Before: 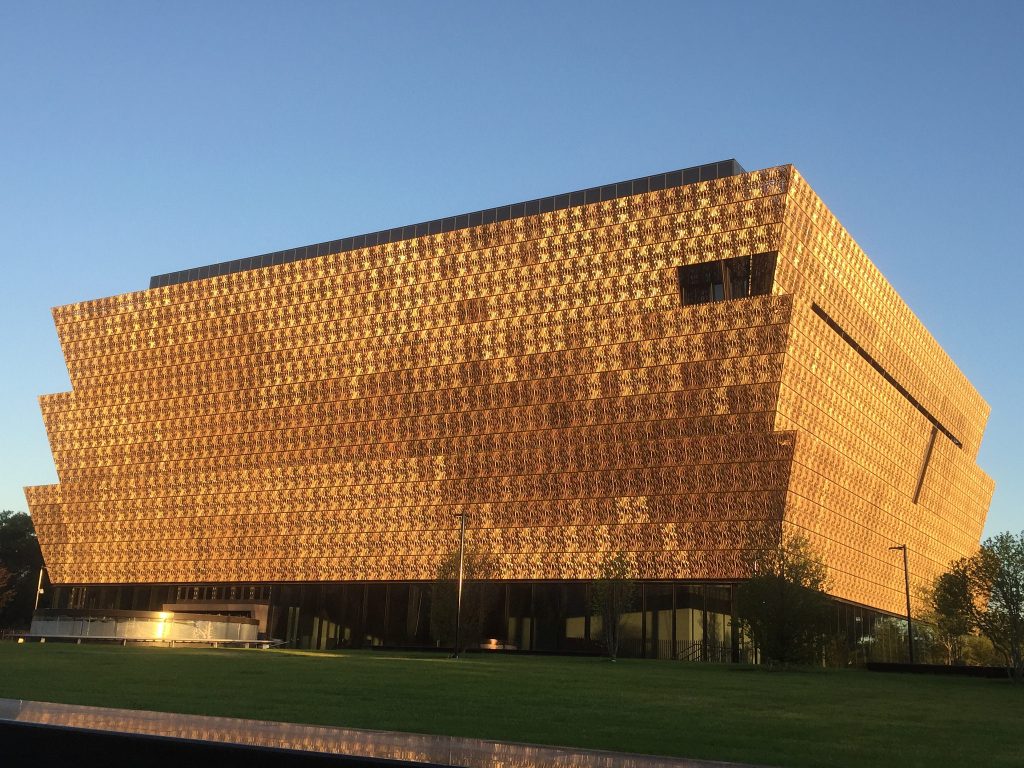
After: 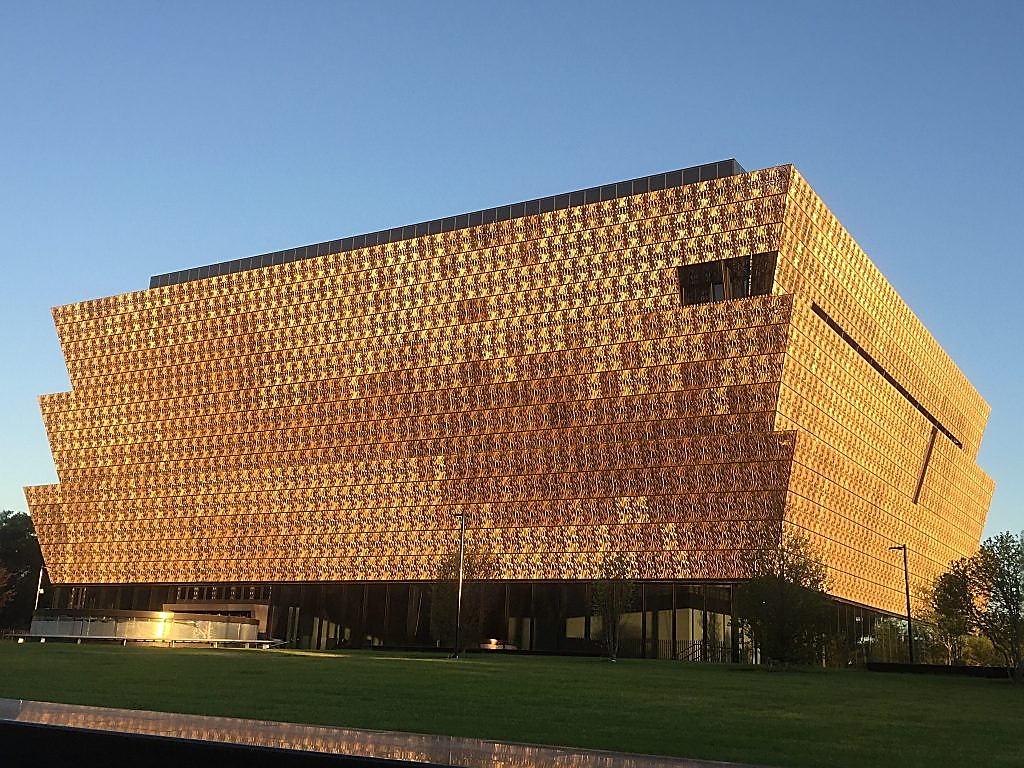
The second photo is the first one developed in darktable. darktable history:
sharpen: radius 1.359, amount 1.235, threshold 0.666
